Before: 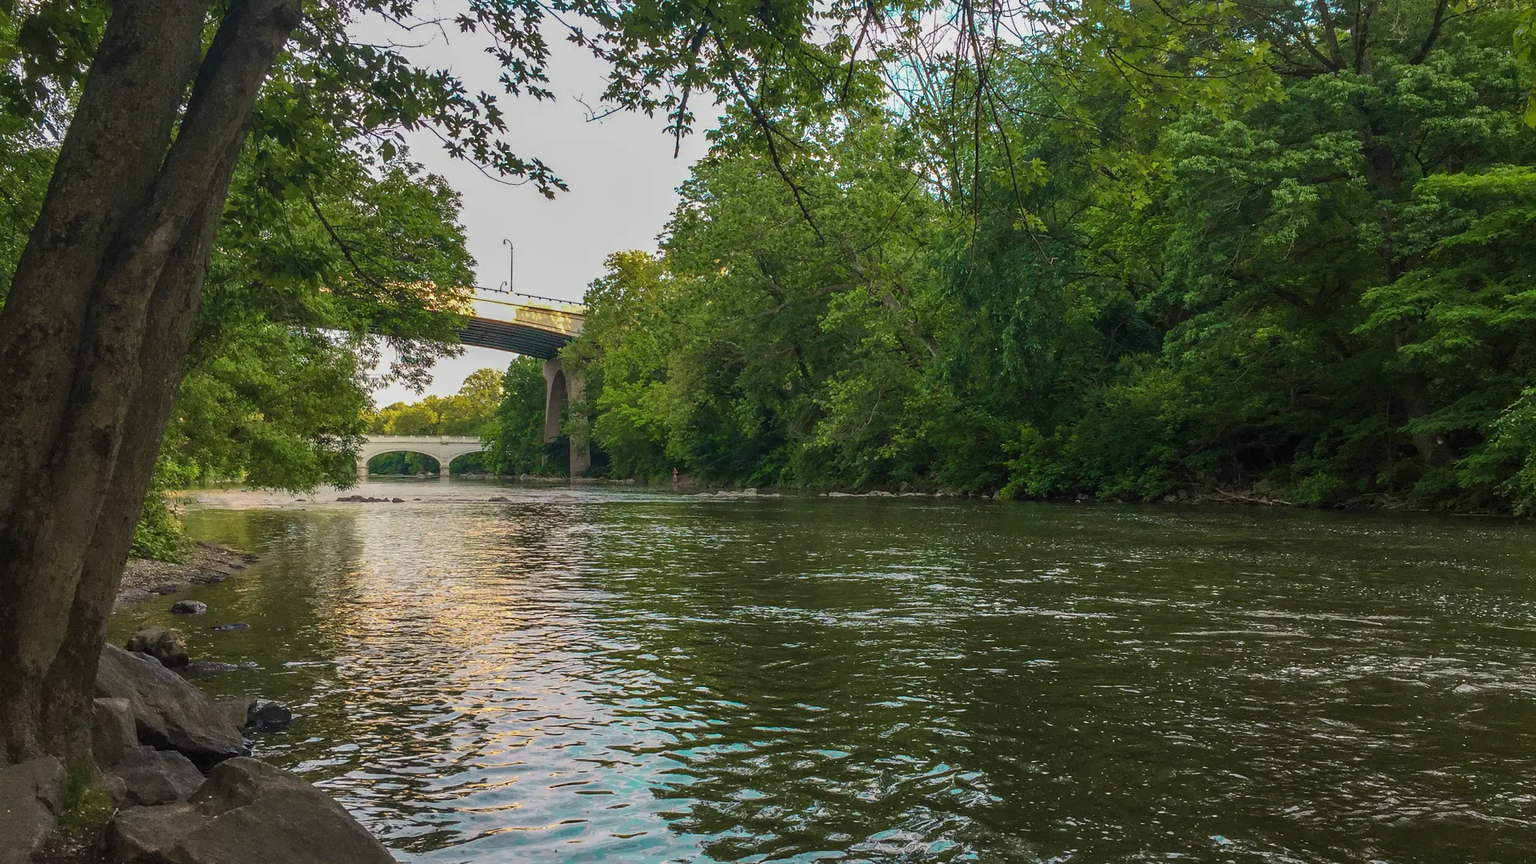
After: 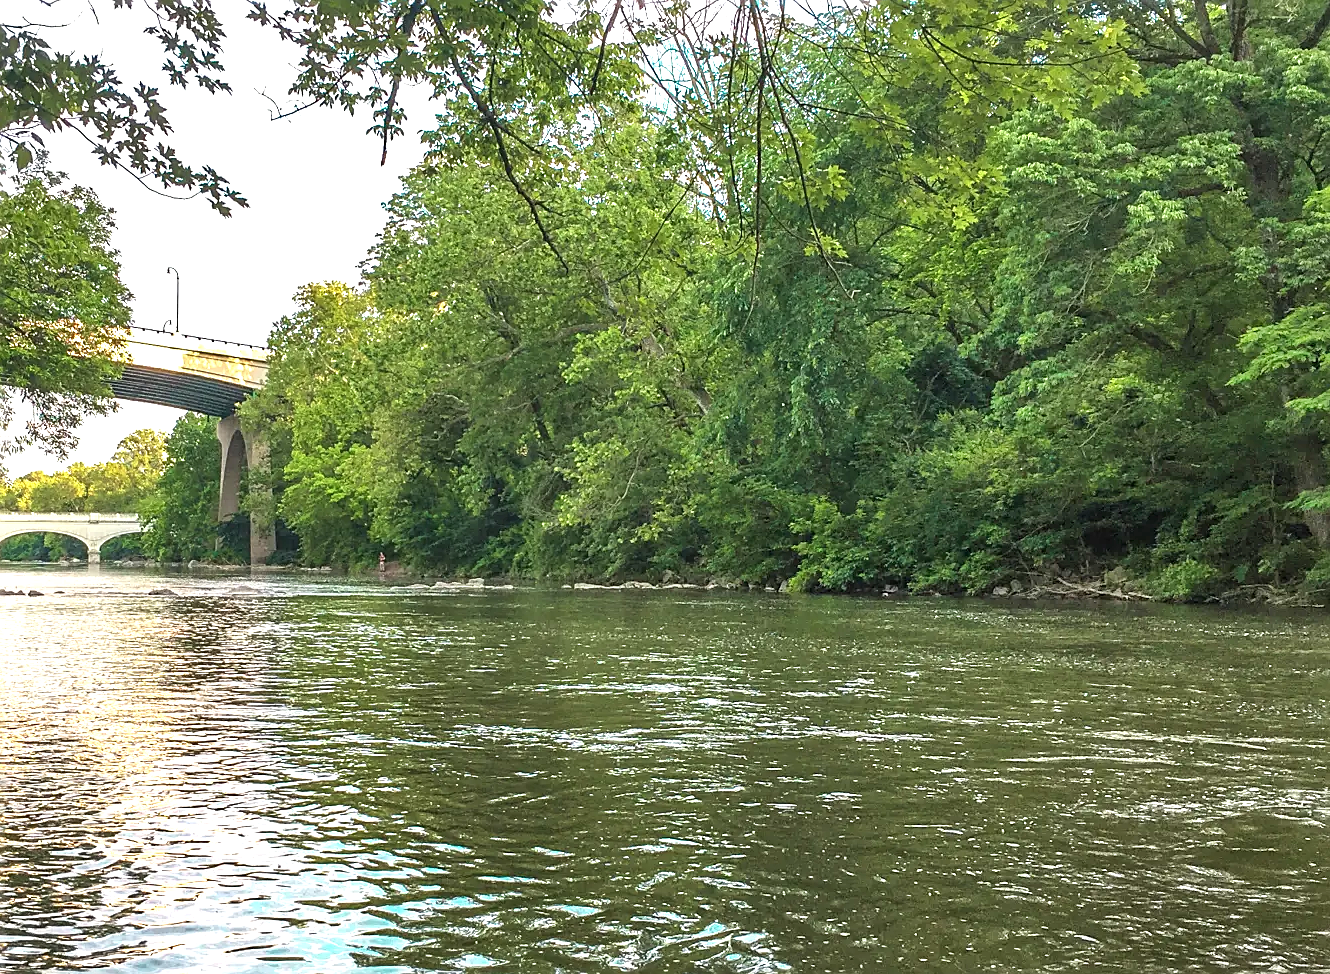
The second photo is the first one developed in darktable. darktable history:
sharpen: on, module defaults
crop and rotate: left 24.088%, top 3.008%, right 6.598%, bottom 6.796%
shadows and highlights: radius 109.99, shadows 51.68, white point adjustment 9.06, highlights -3.22, soften with gaussian
exposure: exposure 1 EV, compensate exposure bias true, compensate highlight preservation false
